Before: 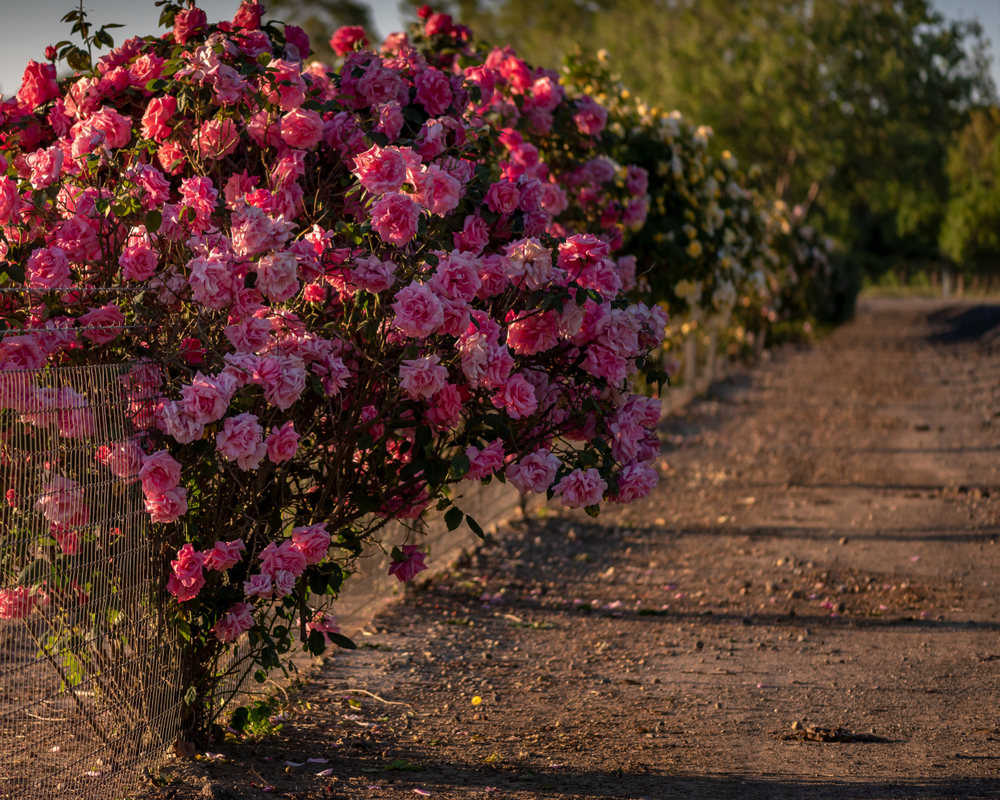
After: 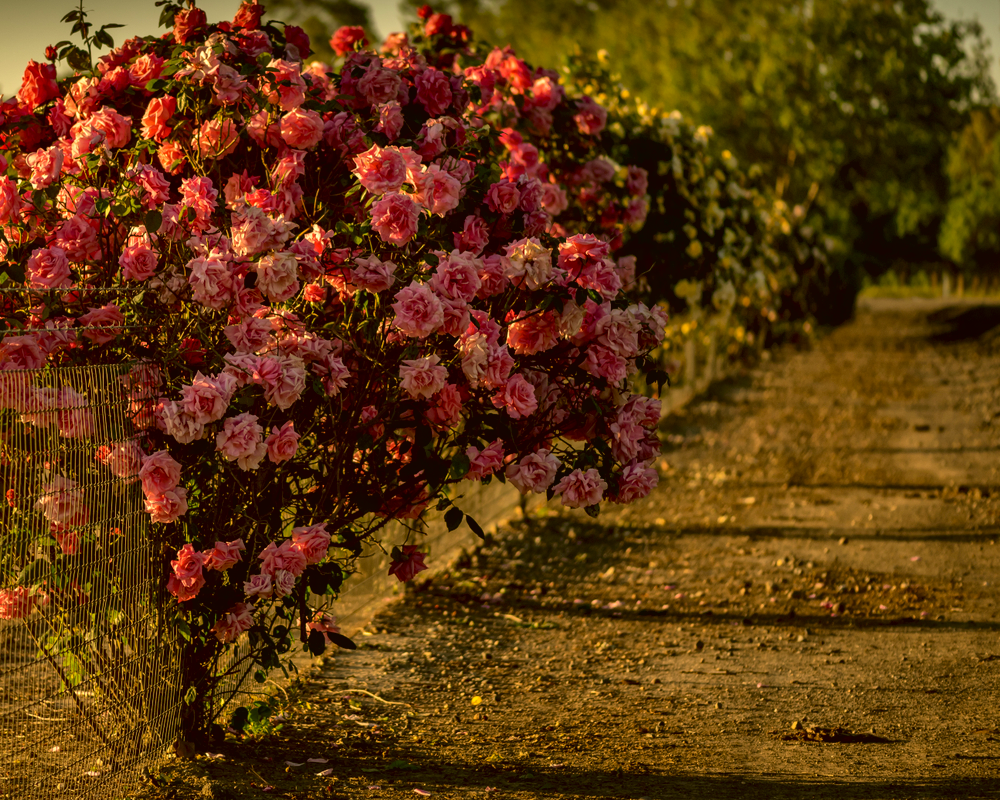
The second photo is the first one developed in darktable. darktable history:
velvia: on, module defaults
exposure: black level correction 0.001, exposure 0.017 EV, compensate highlight preservation false
color correction: highlights a* 0.131, highlights b* 29.78, shadows a* -0.279, shadows b* 21.81
local contrast: mode bilateral grid, contrast 21, coarseness 49, detail 150%, midtone range 0.2
